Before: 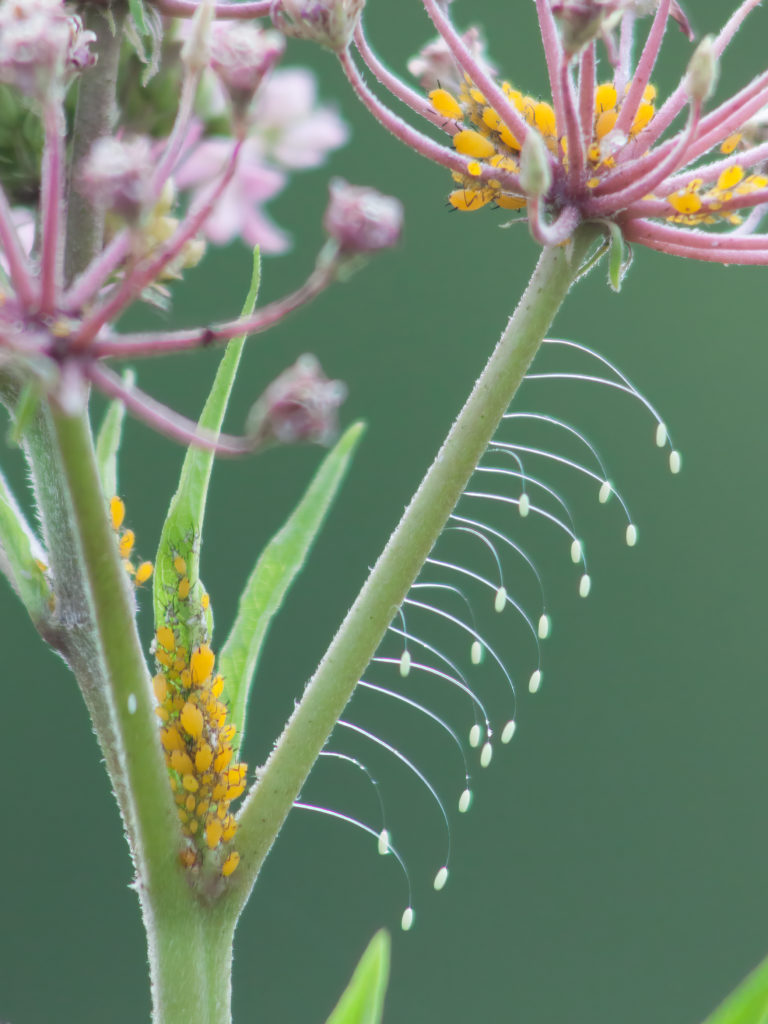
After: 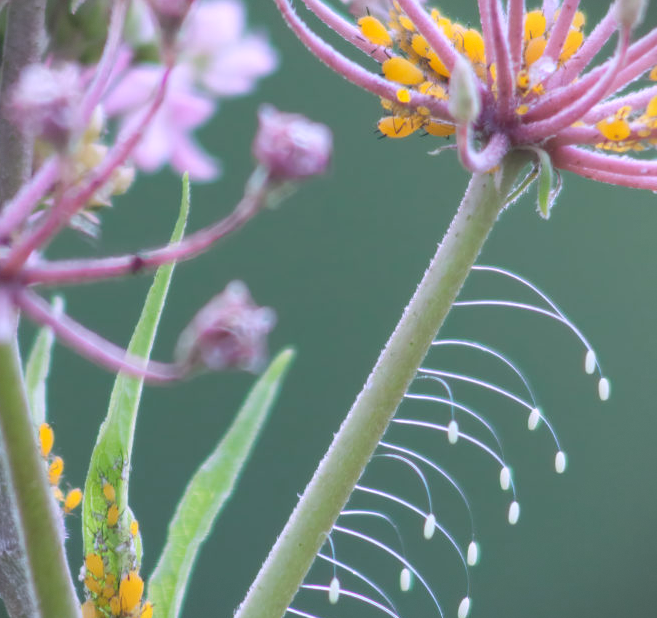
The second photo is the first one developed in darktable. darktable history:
crop and rotate: left 9.345%, top 7.22%, right 4.982%, bottom 32.331%
white balance: red 1.042, blue 1.17
vignetting: fall-off start 97.28%, fall-off radius 79%, brightness -0.462, saturation -0.3, width/height ratio 1.114, dithering 8-bit output, unbound false
